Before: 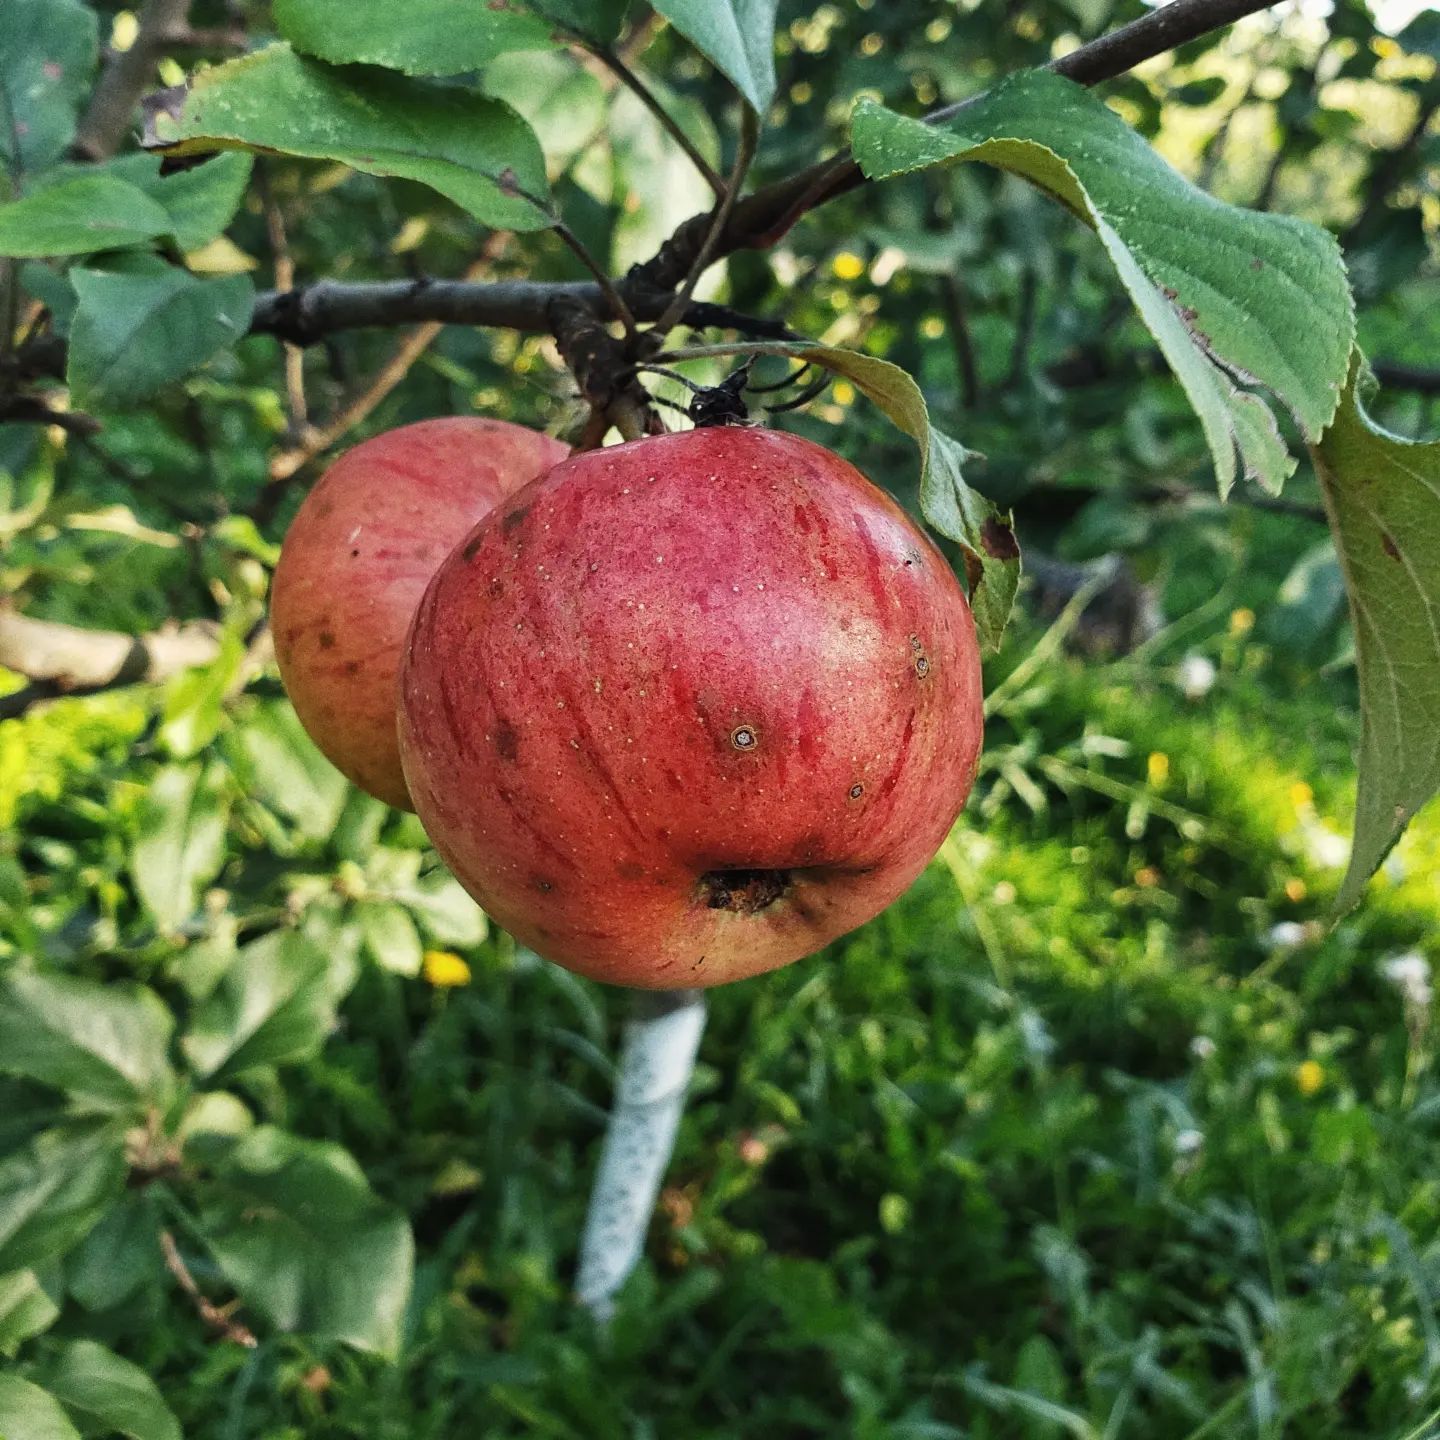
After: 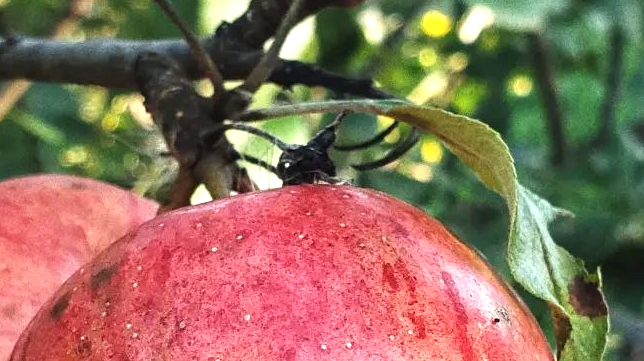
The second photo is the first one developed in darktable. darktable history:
crop: left 28.64%, top 16.832%, right 26.637%, bottom 58.055%
exposure: black level correction 0, exposure 0.7 EV, compensate exposure bias true, compensate highlight preservation false
